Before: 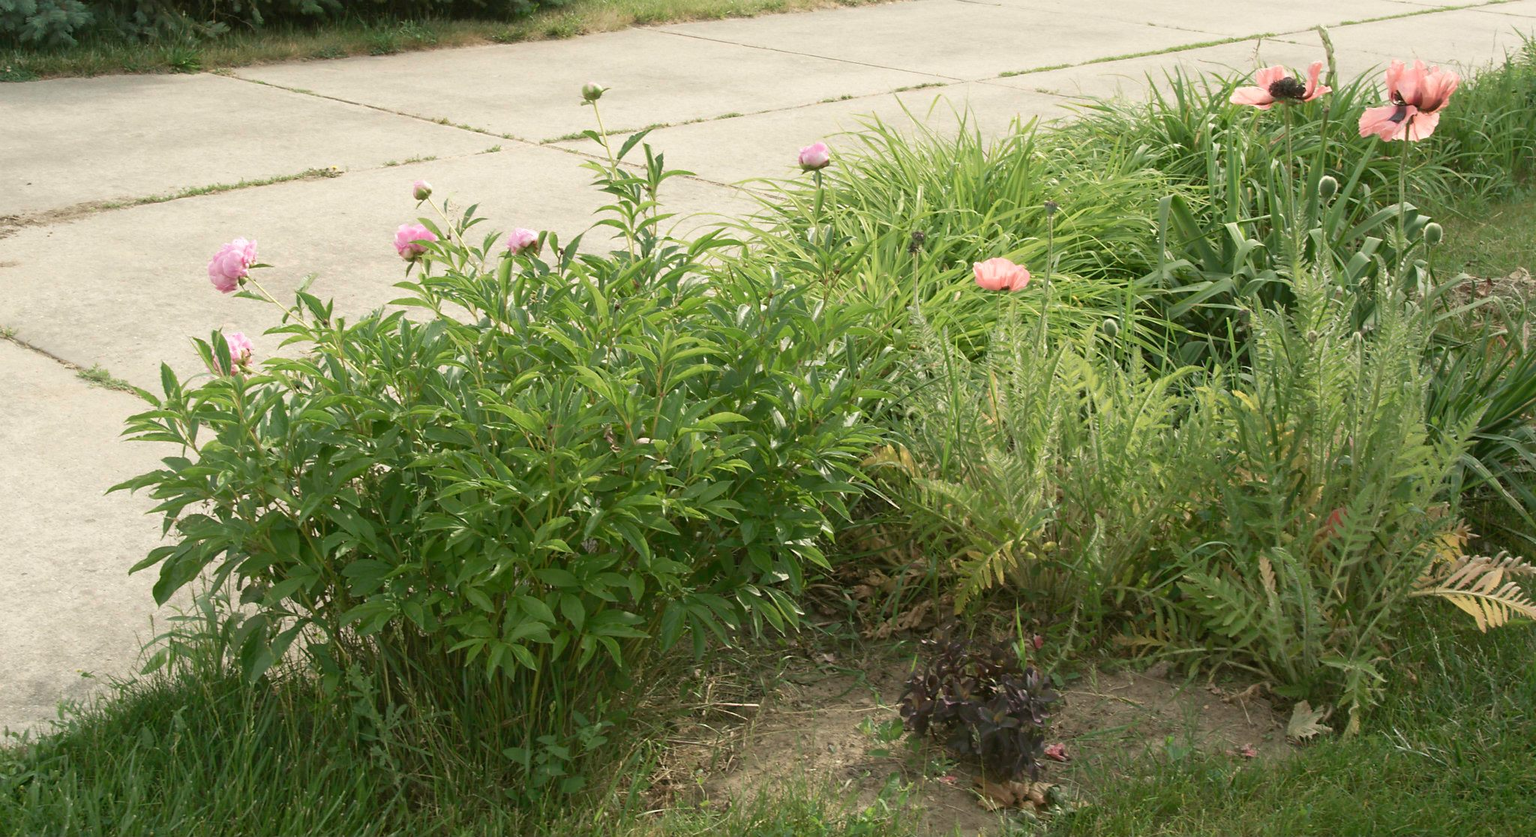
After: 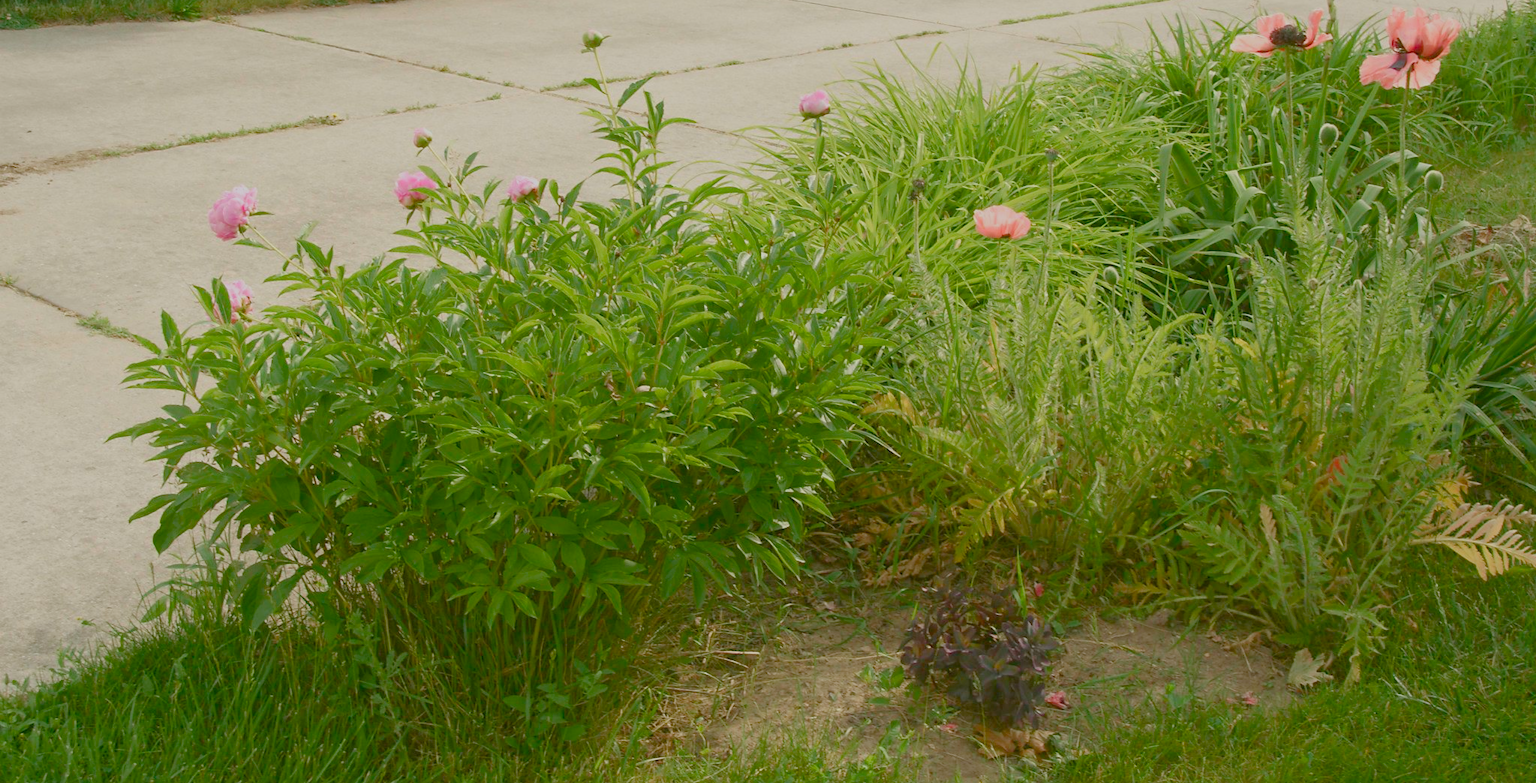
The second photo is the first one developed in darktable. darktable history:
crop and rotate: top 6.389%
color balance rgb: perceptual saturation grading › global saturation 35.09%, perceptual saturation grading › highlights -29.966%, perceptual saturation grading › shadows 34.966%, contrast -29.912%
